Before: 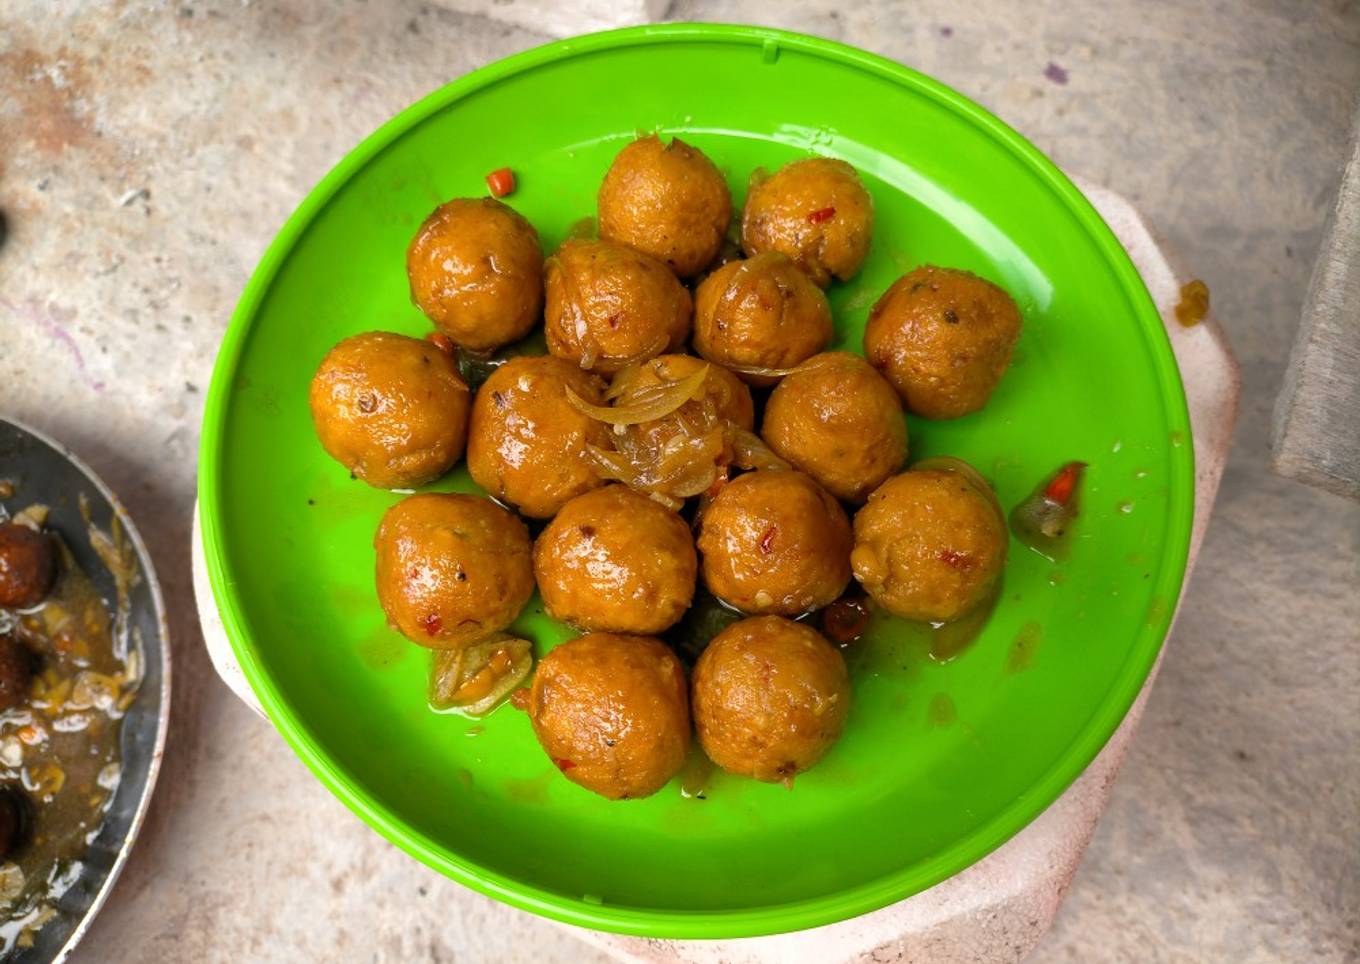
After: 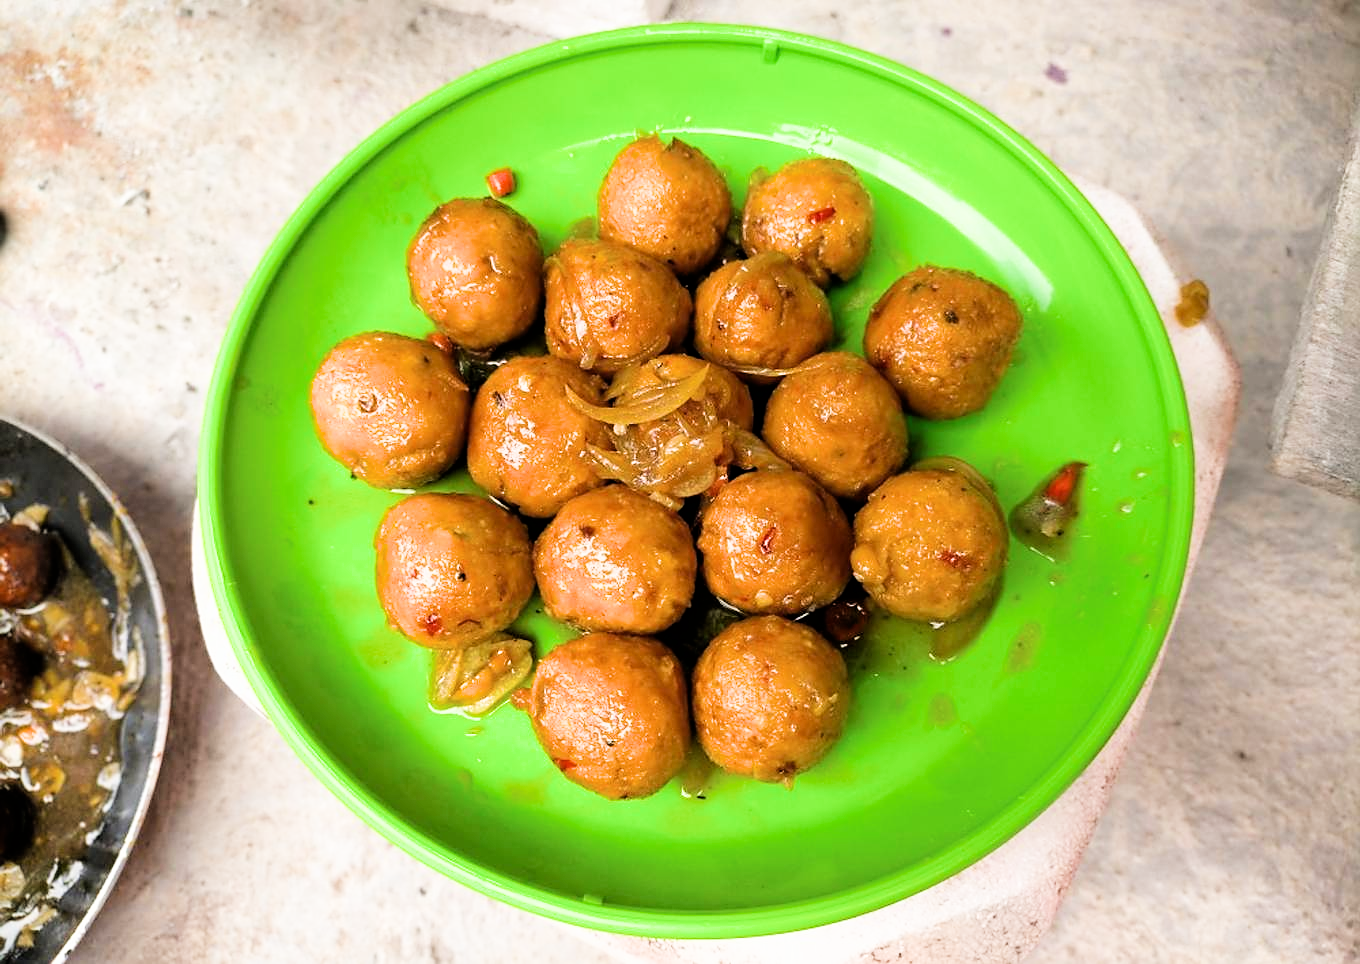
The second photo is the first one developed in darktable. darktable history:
filmic rgb: black relative exposure -5.14 EV, white relative exposure 3.51 EV, hardness 3.19, contrast 1.298, highlights saturation mix -49.57%
exposure: exposure 0.821 EV, compensate exposure bias true, compensate highlight preservation false
sharpen: radius 1.875, amount 0.408, threshold 1.189
